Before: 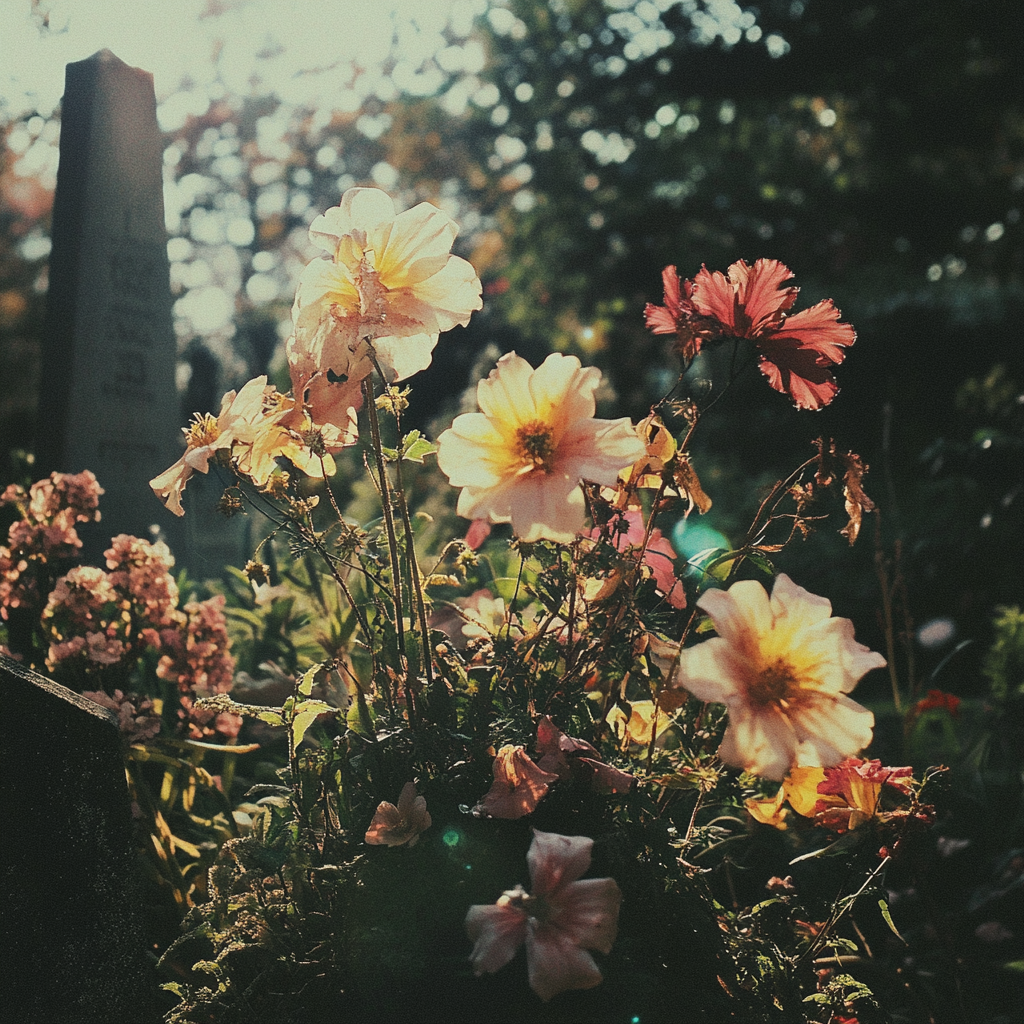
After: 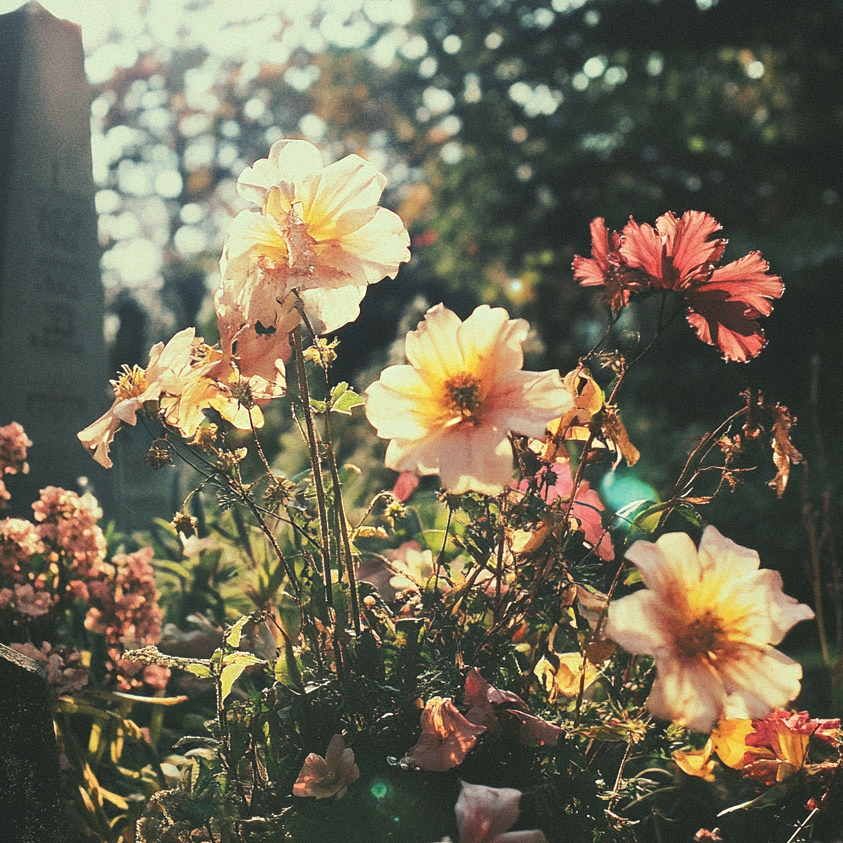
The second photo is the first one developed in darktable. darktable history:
shadows and highlights: shadows 25.59, highlights -26.1
exposure: black level correction 0, exposure 0.499 EV, compensate highlight preservation false
crop and rotate: left 7.037%, top 4.701%, right 10.592%, bottom 12.911%
